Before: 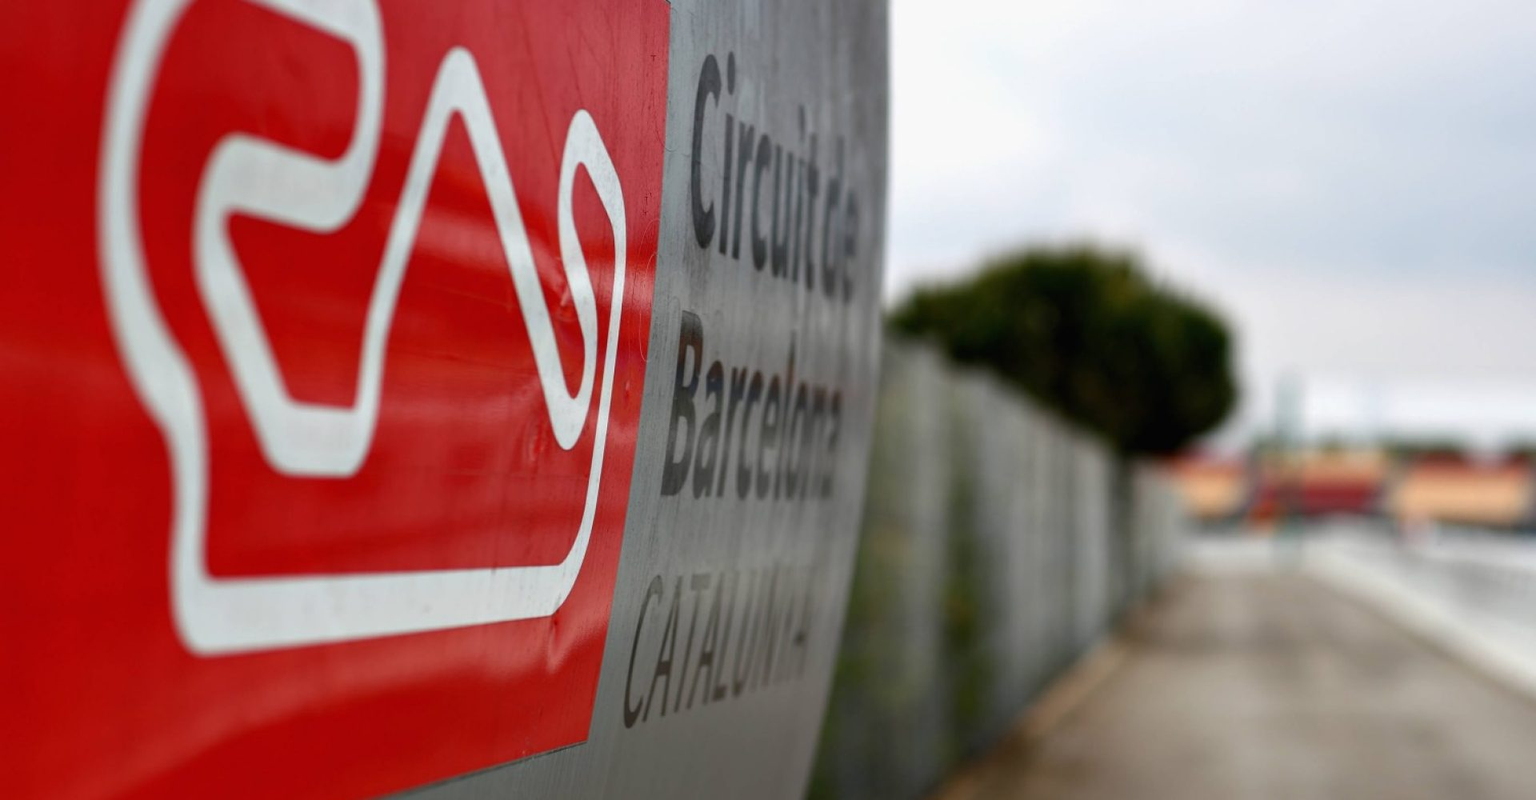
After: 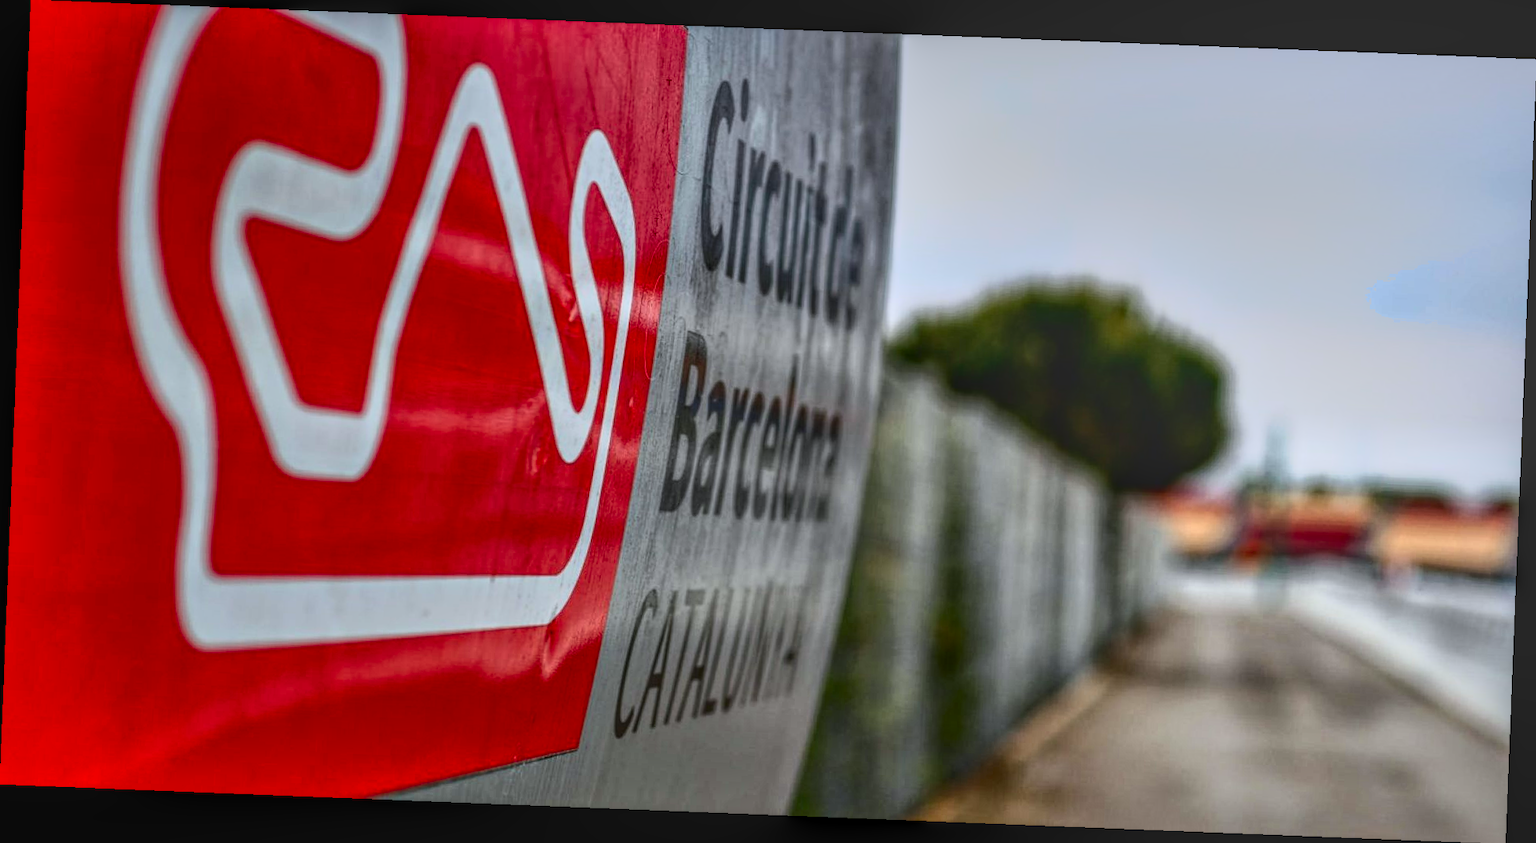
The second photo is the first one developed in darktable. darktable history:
local contrast: highlights 20%, shadows 30%, detail 200%, midtone range 0.2
rotate and perspective: rotation 2.27°, automatic cropping off
contrast brightness saturation: contrast 0.2, brightness -0.11, saturation 0.1
shadows and highlights: shadows color adjustment 97.66%, soften with gaussian
white balance: red 0.976, blue 1.04
exposure: exposure 0.648 EV, compensate highlight preservation false
